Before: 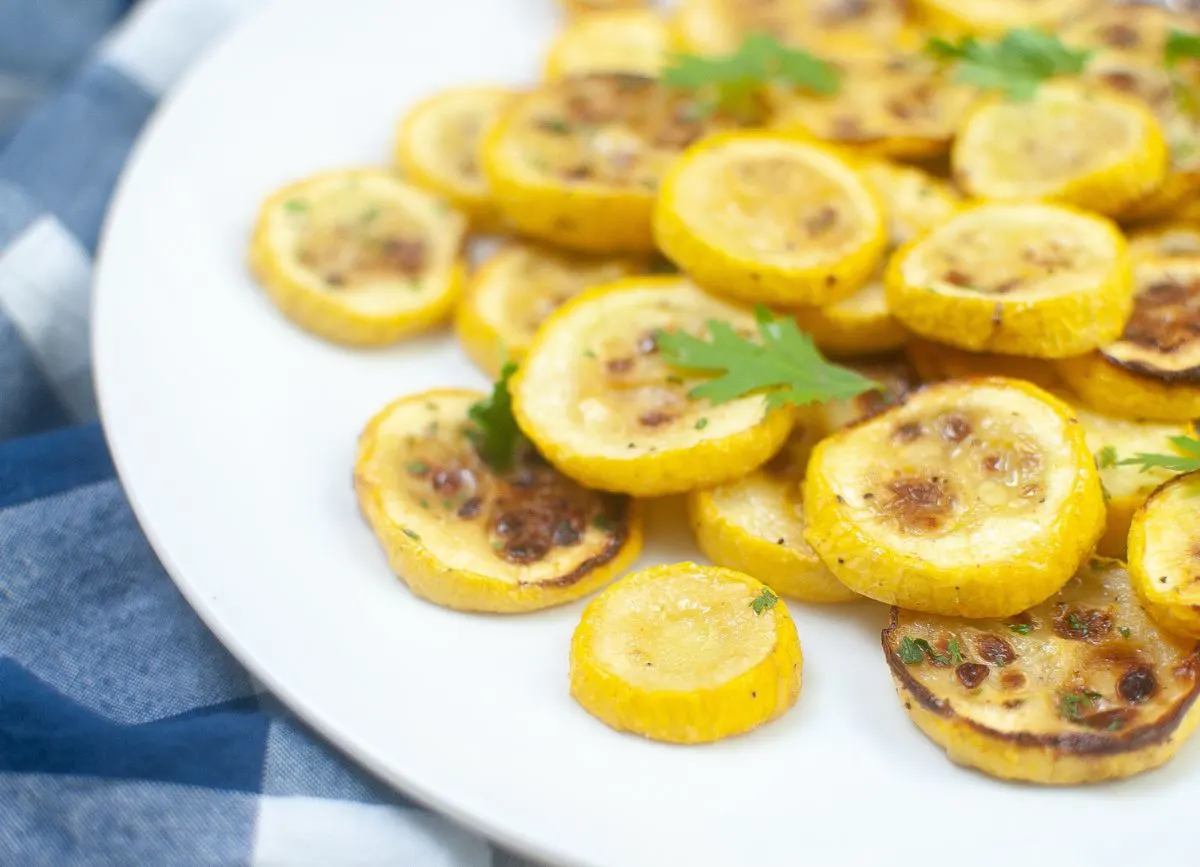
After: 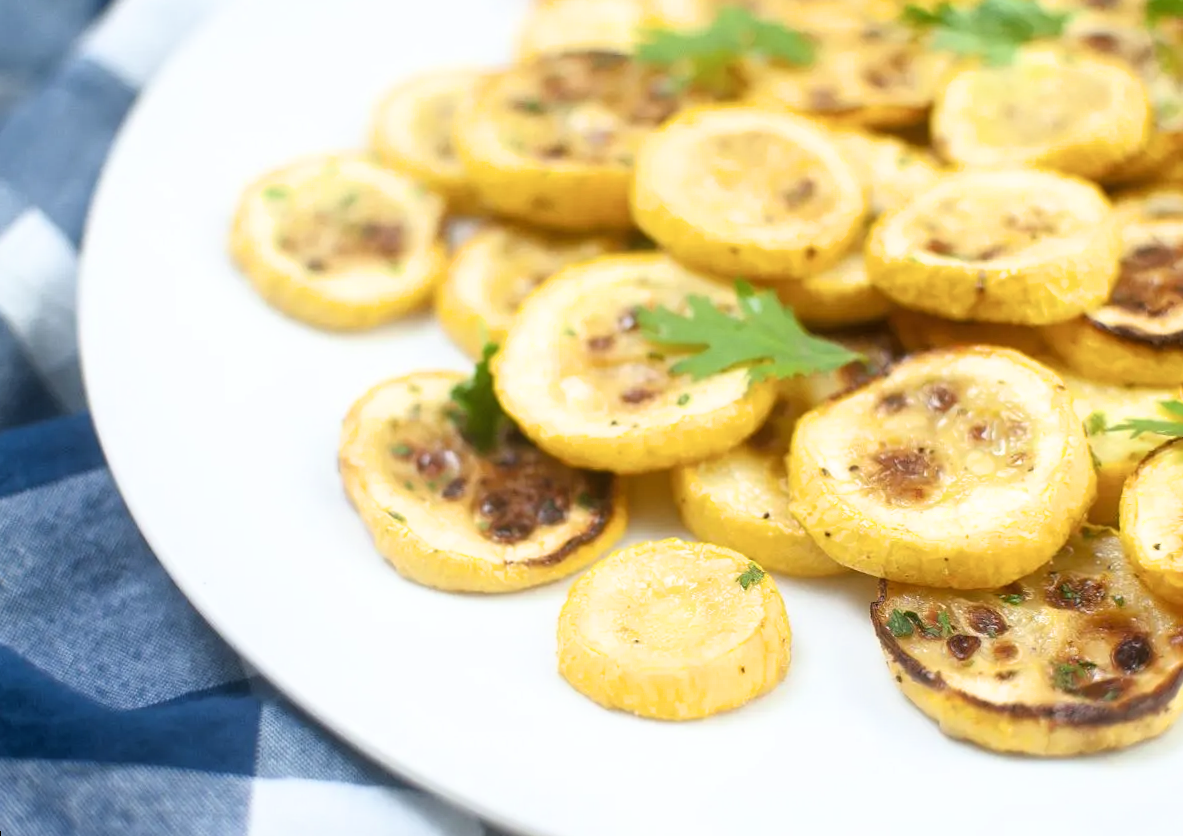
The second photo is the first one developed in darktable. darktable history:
rotate and perspective: rotation -1.32°, lens shift (horizontal) -0.031, crop left 0.015, crop right 0.985, crop top 0.047, crop bottom 0.982
filmic rgb: white relative exposure 2.45 EV, hardness 6.33
